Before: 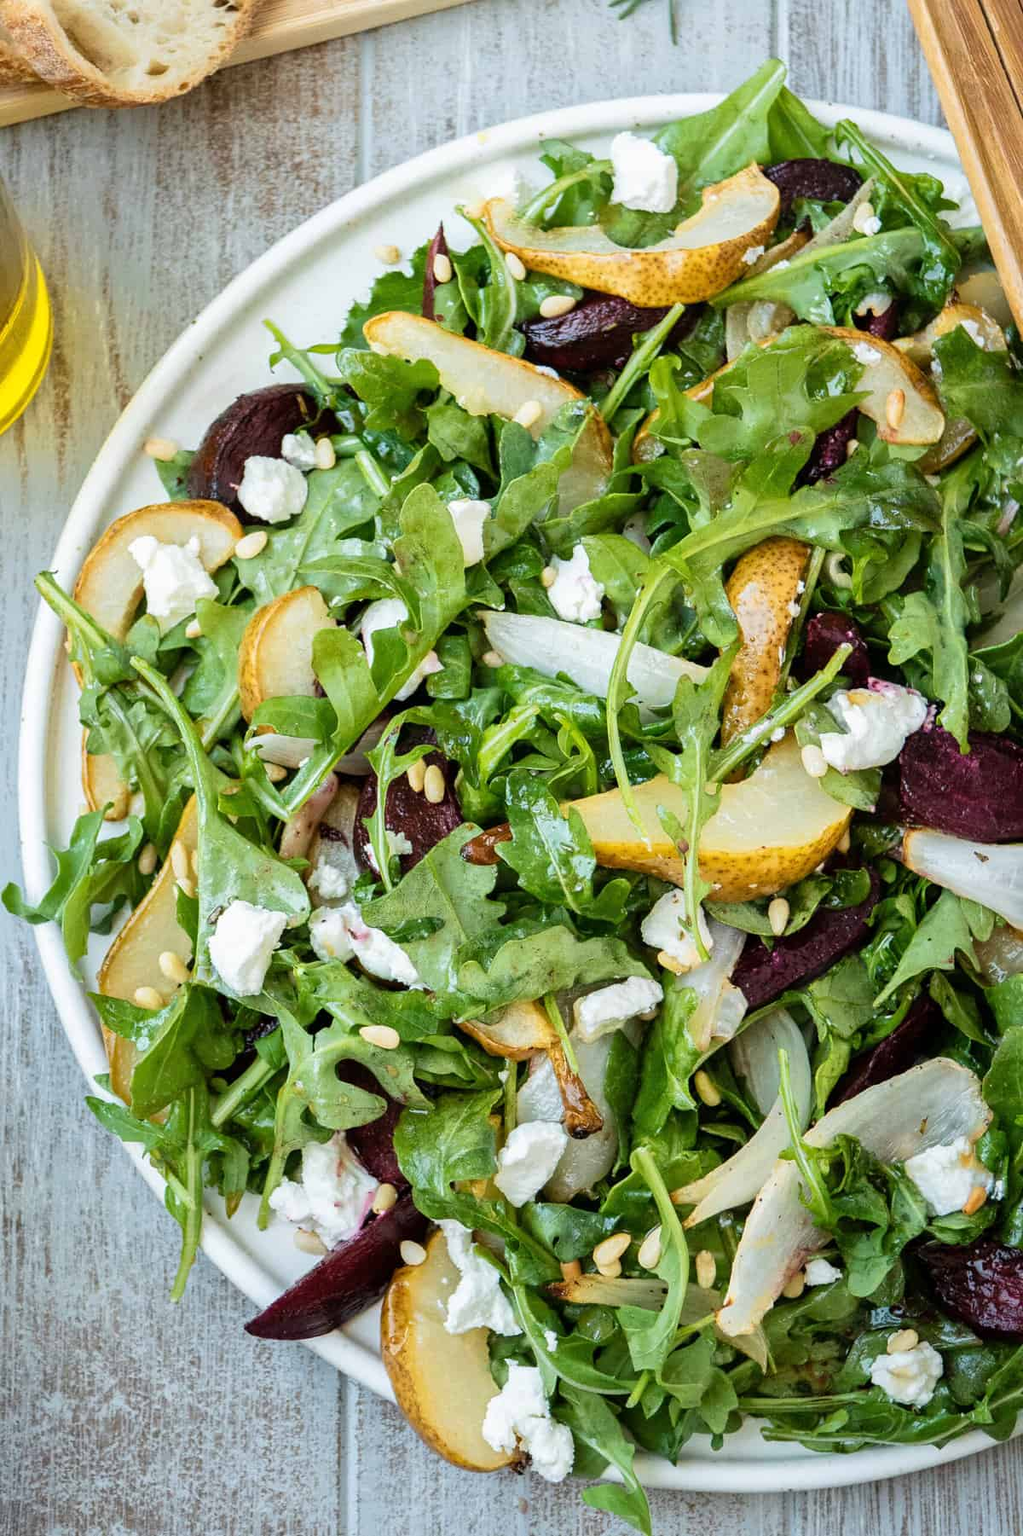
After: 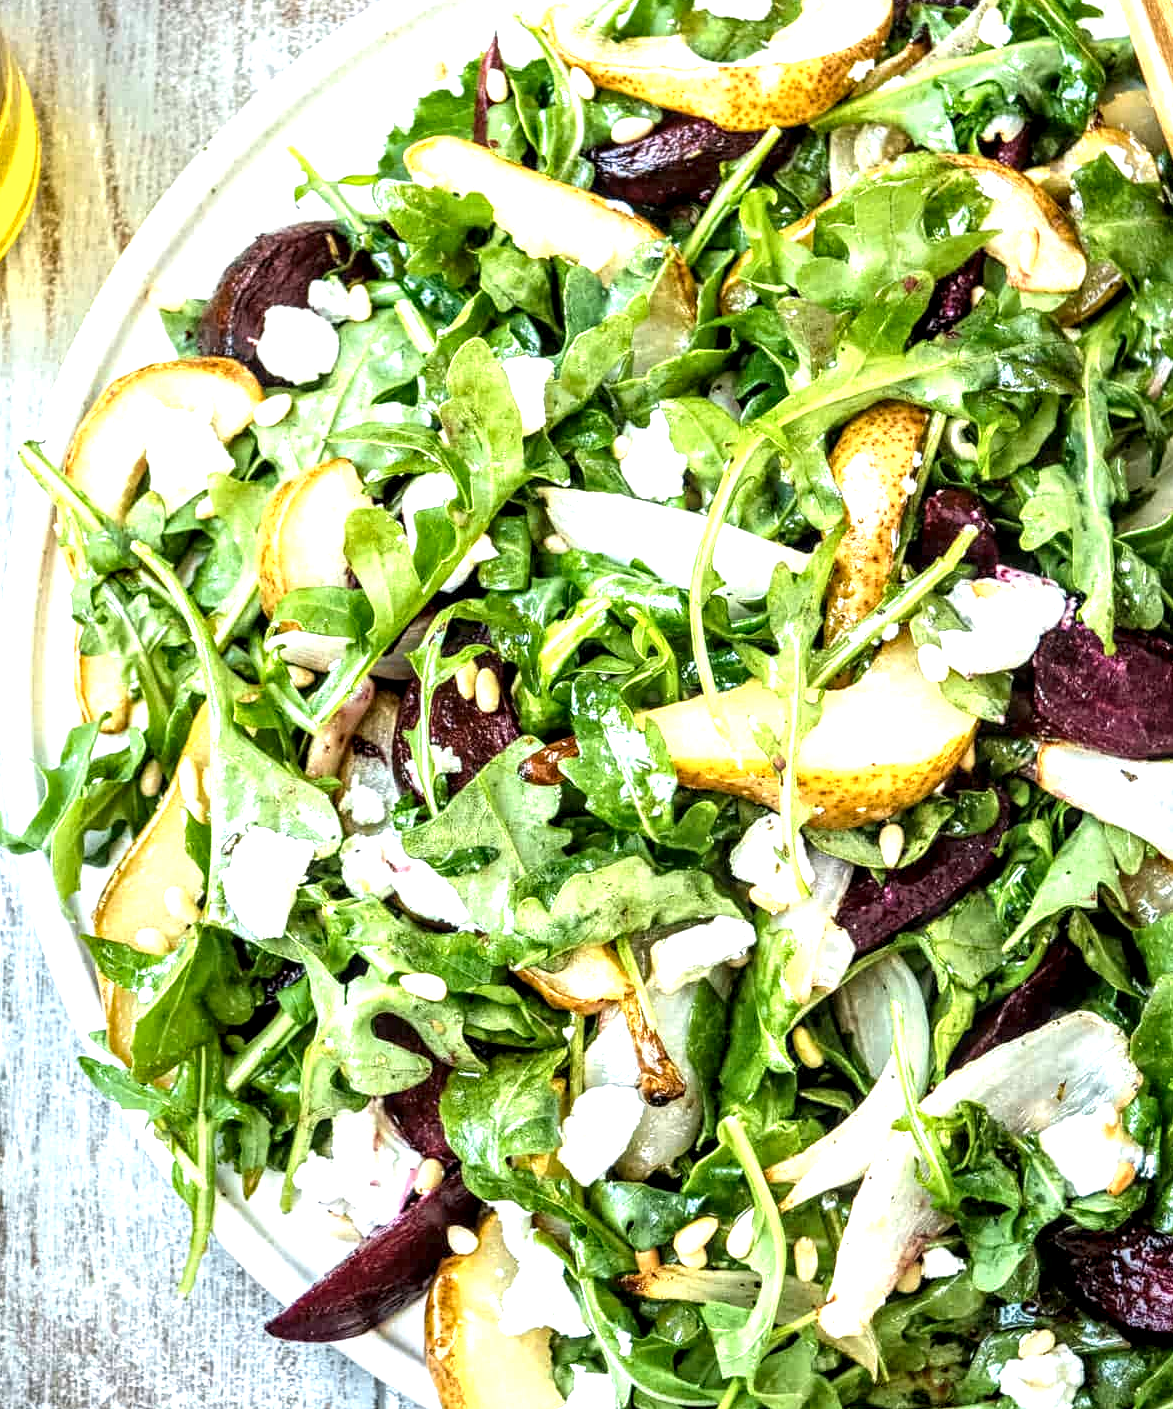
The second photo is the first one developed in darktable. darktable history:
crop and rotate: left 1.898%, top 12.731%, right 0.276%, bottom 9.003%
local contrast: highlights 64%, shadows 53%, detail 169%, midtone range 0.511
exposure: black level correction 0, exposure 1 EV, compensate exposure bias true, compensate highlight preservation false
